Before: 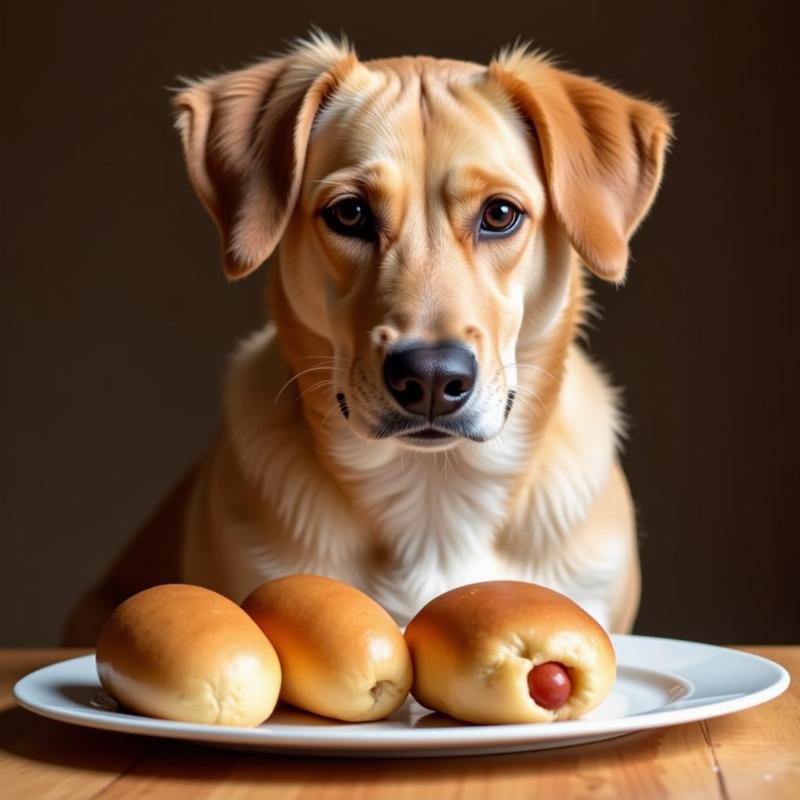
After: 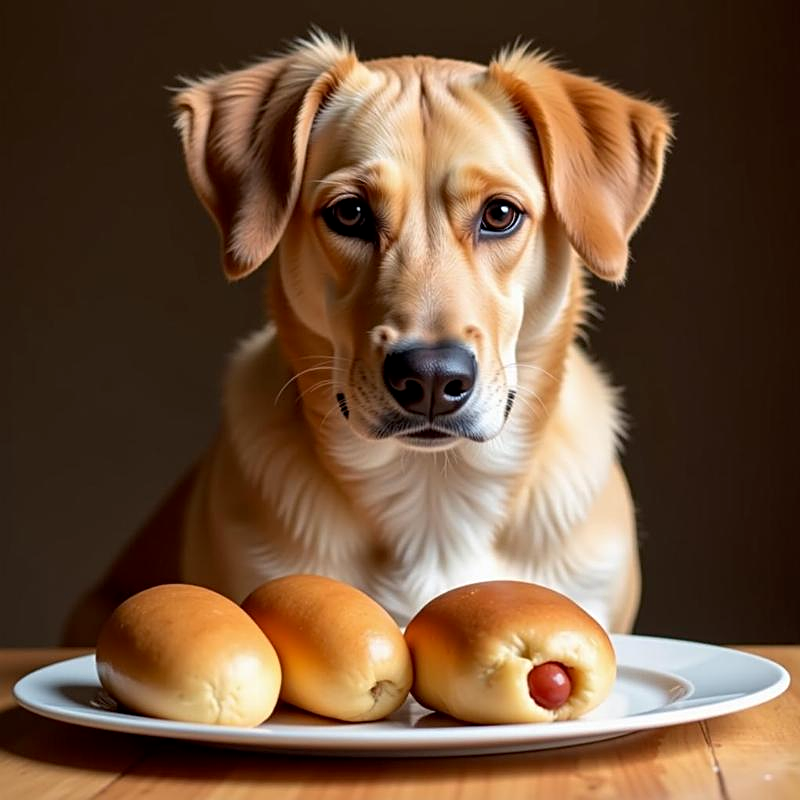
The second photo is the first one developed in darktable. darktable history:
sharpen: on, module defaults
exposure: black level correction 0.002, compensate highlight preservation false
